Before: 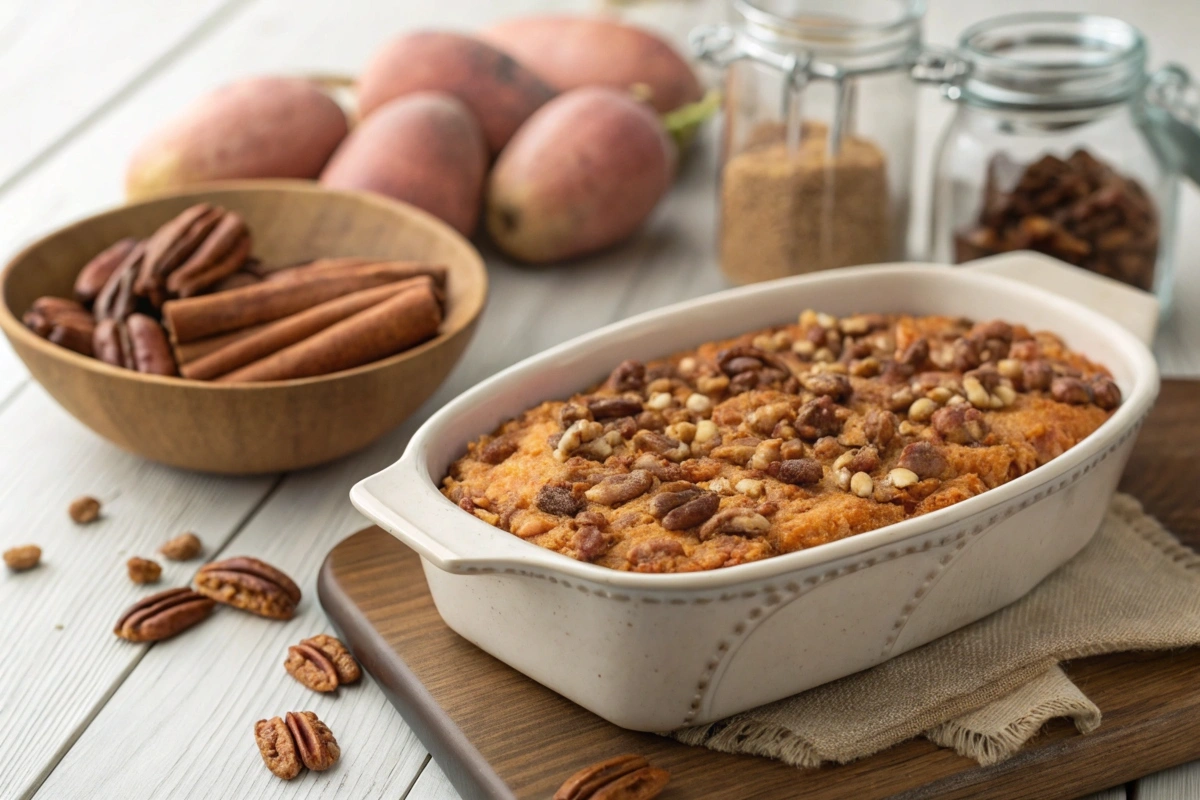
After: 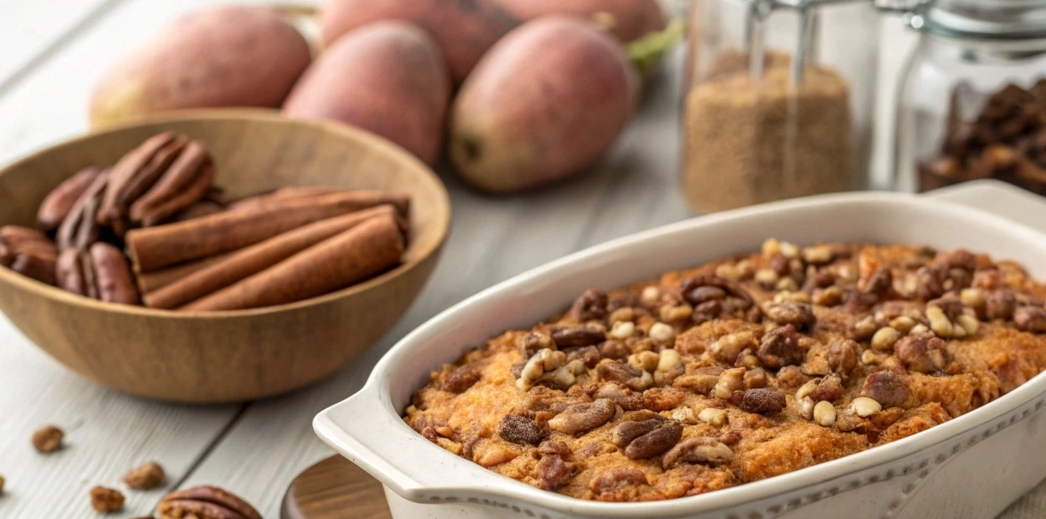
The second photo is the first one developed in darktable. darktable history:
crop: left 3.129%, top 8.919%, right 9.631%, bottom 26.099%
local contrast: on, module defaults
